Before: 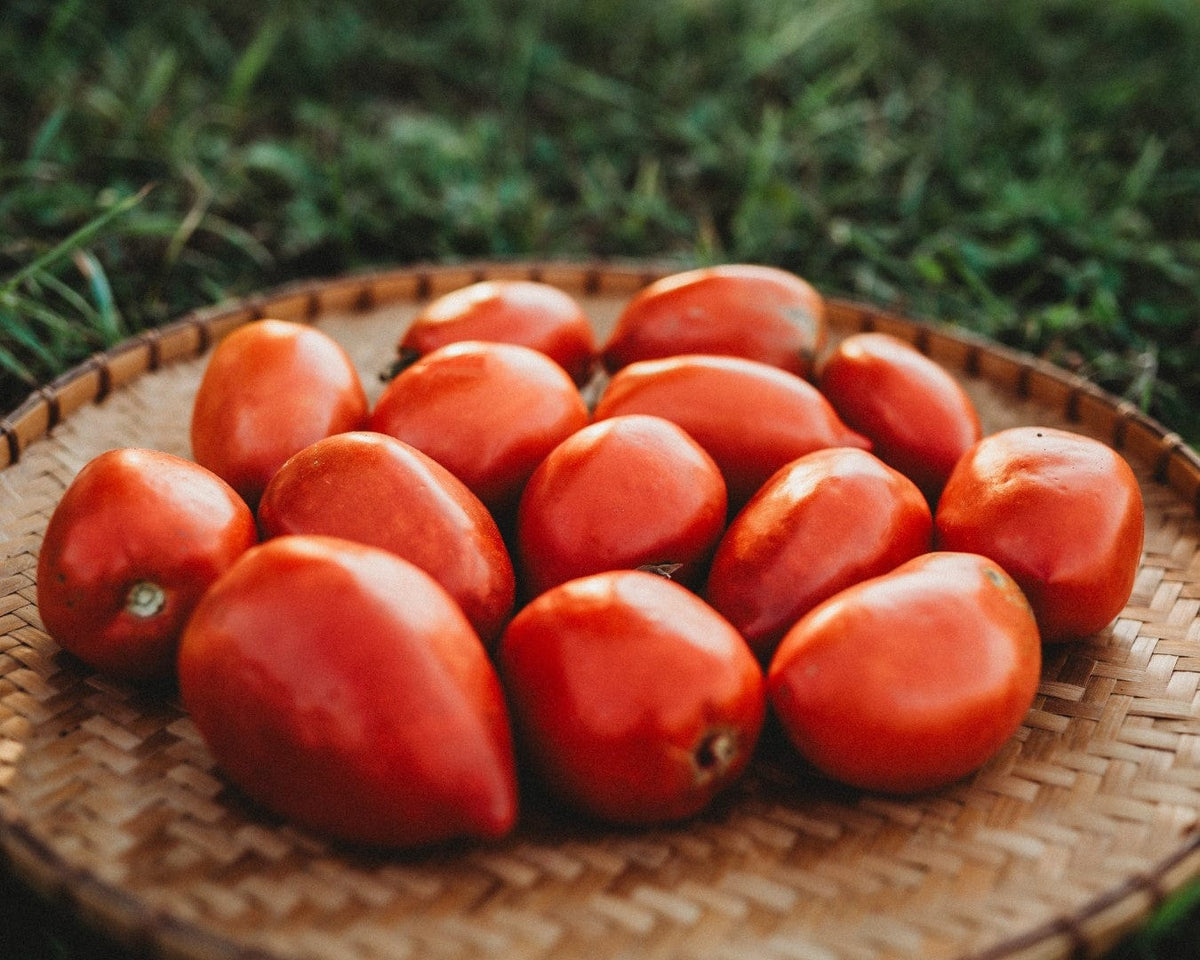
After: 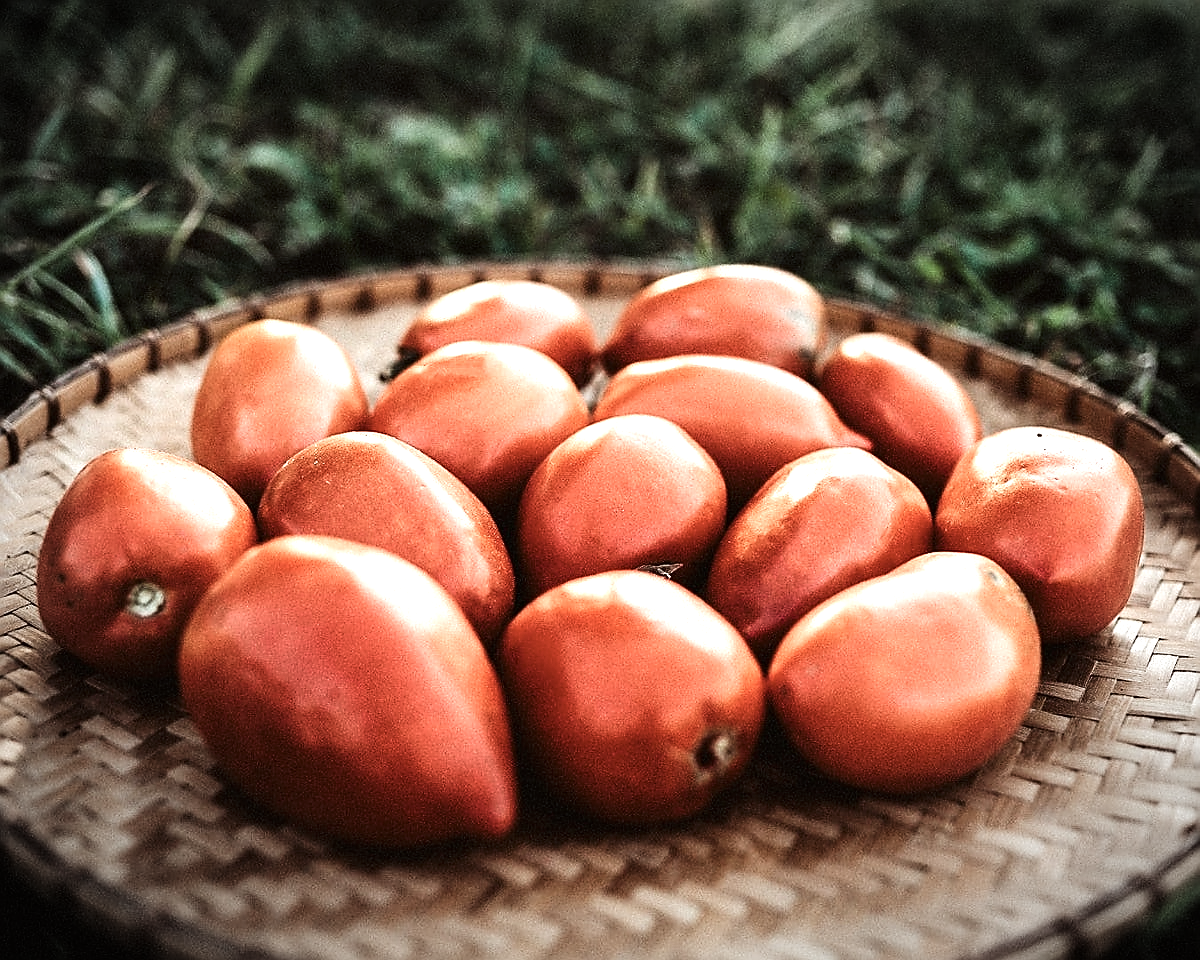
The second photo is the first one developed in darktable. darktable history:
vibrance: vibrance 0%
tone curve: curves: ch0 [(0, 0) (0.004, 0.001) (0.133, 0.112) (0.325, 0.362) (0.832, 0.893) (1, 1)], color space Lab, linked channels, preserve colors none
sharpen: radius 1.4, amount 1.25, threshold 0.7
vignetting: automatic ratio true
color correction: highlights a* -2.73, highlights b* -2.09, shadows a* 2.41, shadows b* 2.73
contrast brightness saturation: brightness -0.25, saturation 0.2
color zones: curves: ch0 [(0, 0.6) (0.129, 0.508) (0.193, 0.483) (0.429, 0.5) (0.571, 0.5) (0.714, 0.5) (0.857, 0.5) (1, 0.6)]; ch1 [(0, 0.481) (0.112, 0.245) (0.213, 0.223) (0.429, 0.233) (0.571, 0.231) (0.683, 0.242) (0.857, 0.296) (1, 0.481)]
exposure: exposure 1 EV, compensate highlight preservation false
